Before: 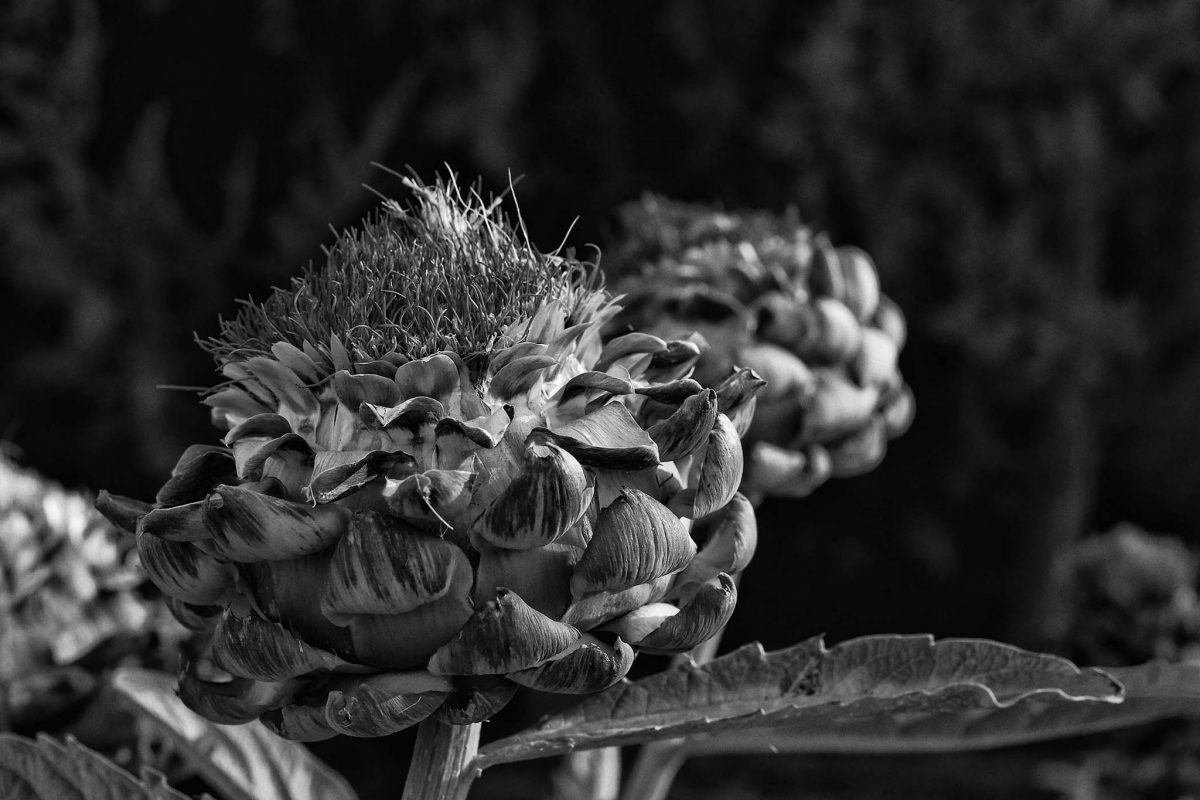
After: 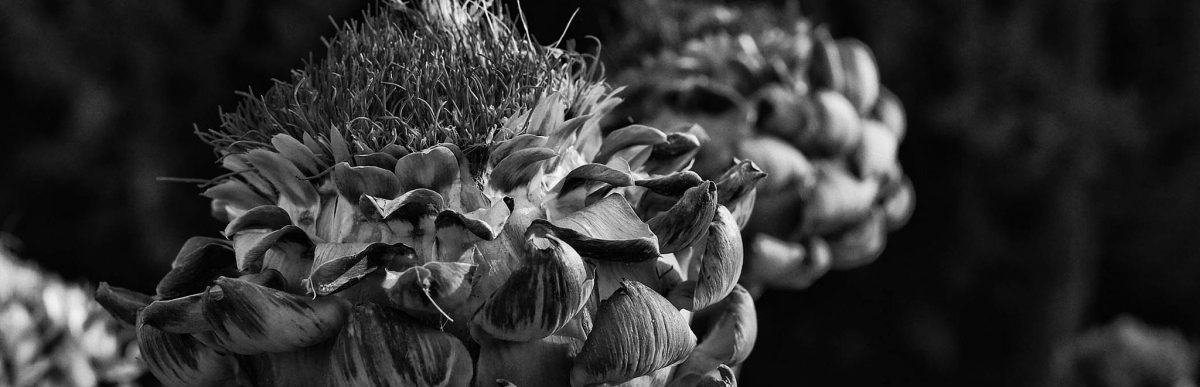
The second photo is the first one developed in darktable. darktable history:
tone equalizer: -8 EV -0.417 EV, -7 EV -0.389 EV, -6 EV -0.333 EV, -5 EV -0.222 EV, -3 EV 0.222 EV, -2 EV 0.333 EV, -1 EV 0.389 EV, +0 EV 0.417 EV, edges refinement/feathering 500, mask exposure compensation -1.57 EV, preserve details no
crop and rotate: top 26.056%, bottom 25.543%
exposure: exposure -0.462 EV, compensate highlight preservation false
contrast brightness saturation: contrast 0.03, brightness 0.06, saturation 0.13
